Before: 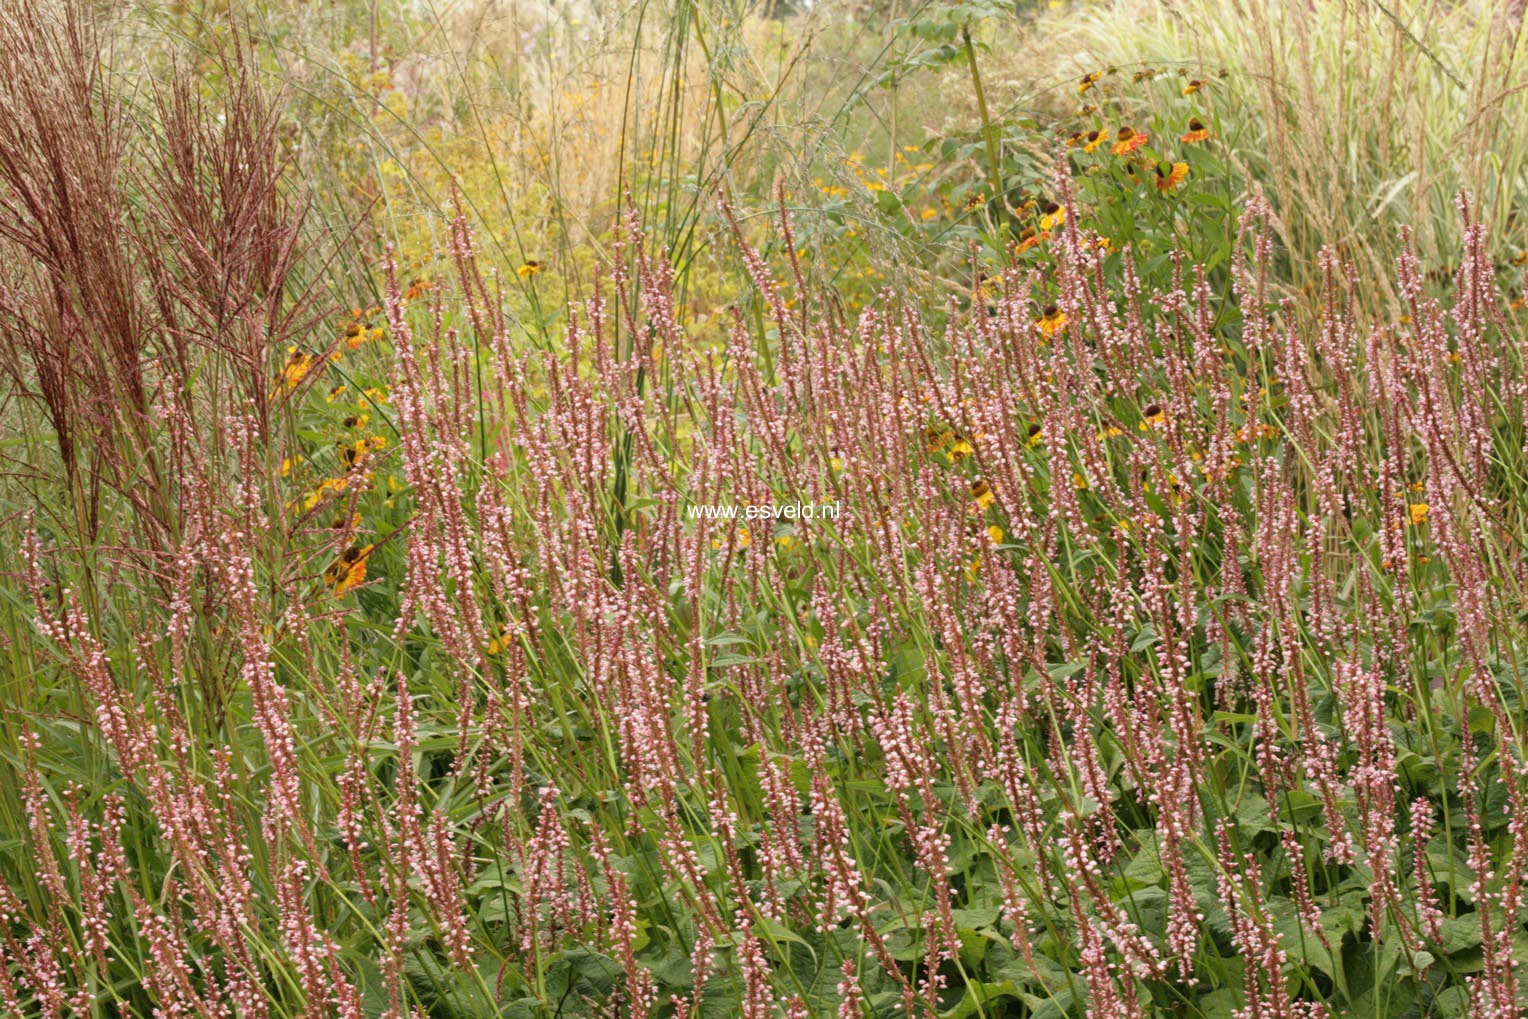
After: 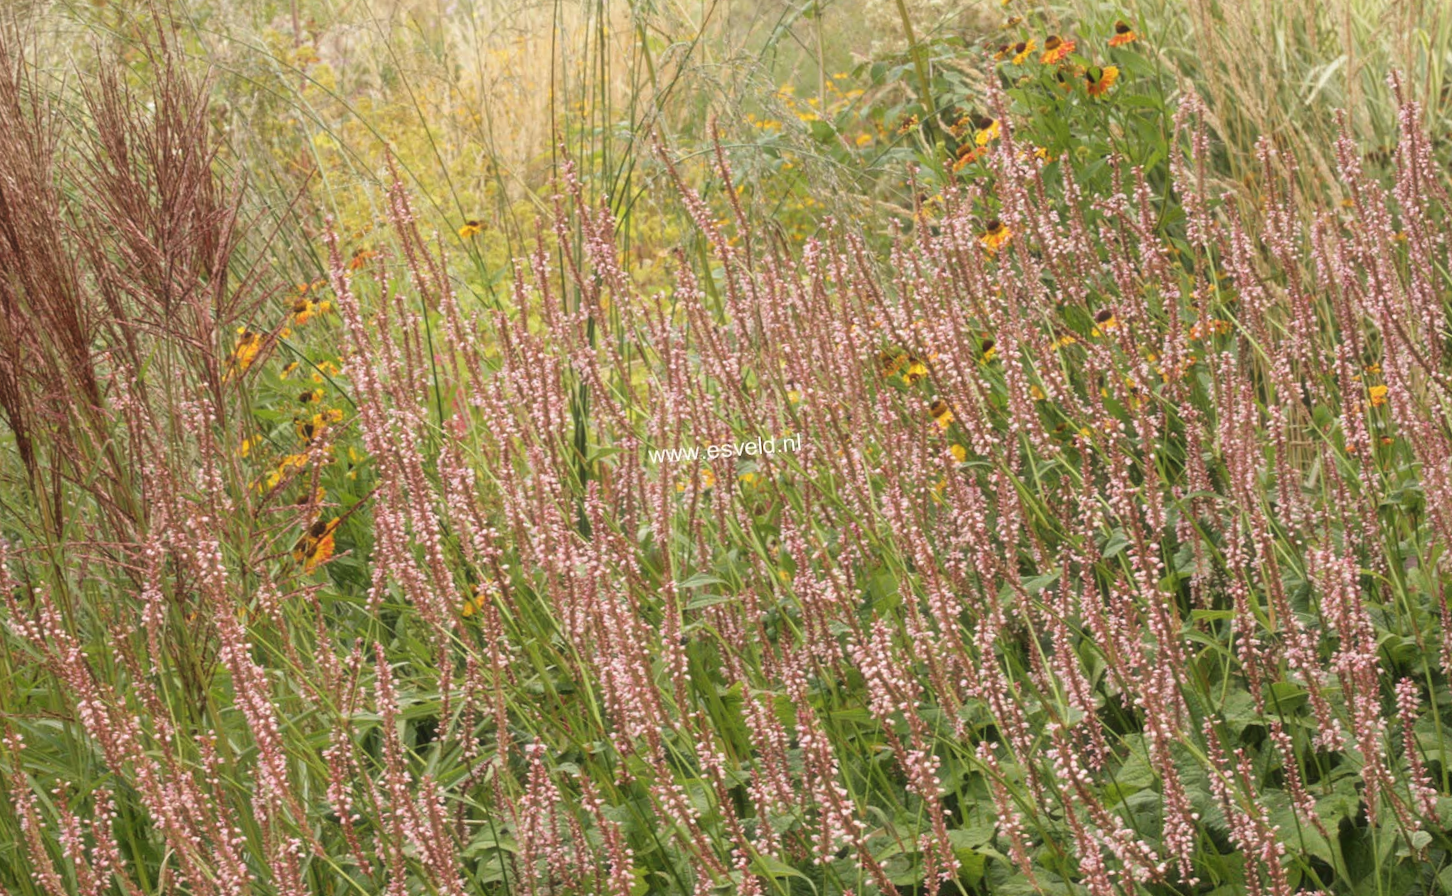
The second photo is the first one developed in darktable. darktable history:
rotate and perspective: rotation -5°, crop left 0.05, crop right 0.952, crop top 0.11, crop bottom 0.89
haze removal: strength -0.1, adaptive false
